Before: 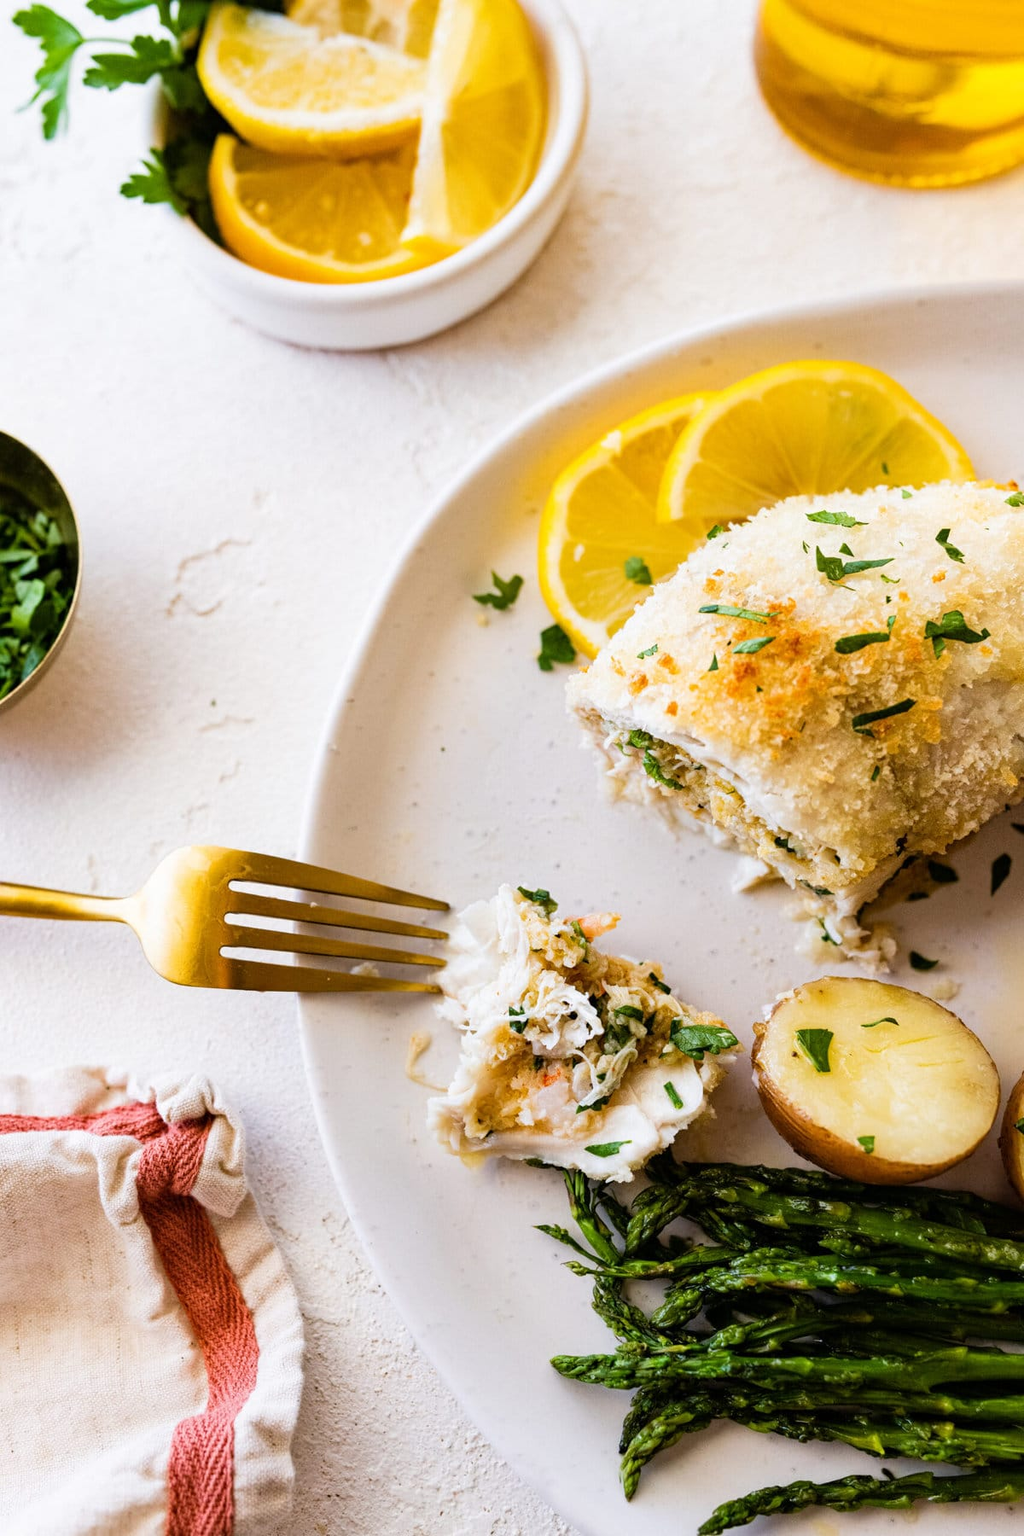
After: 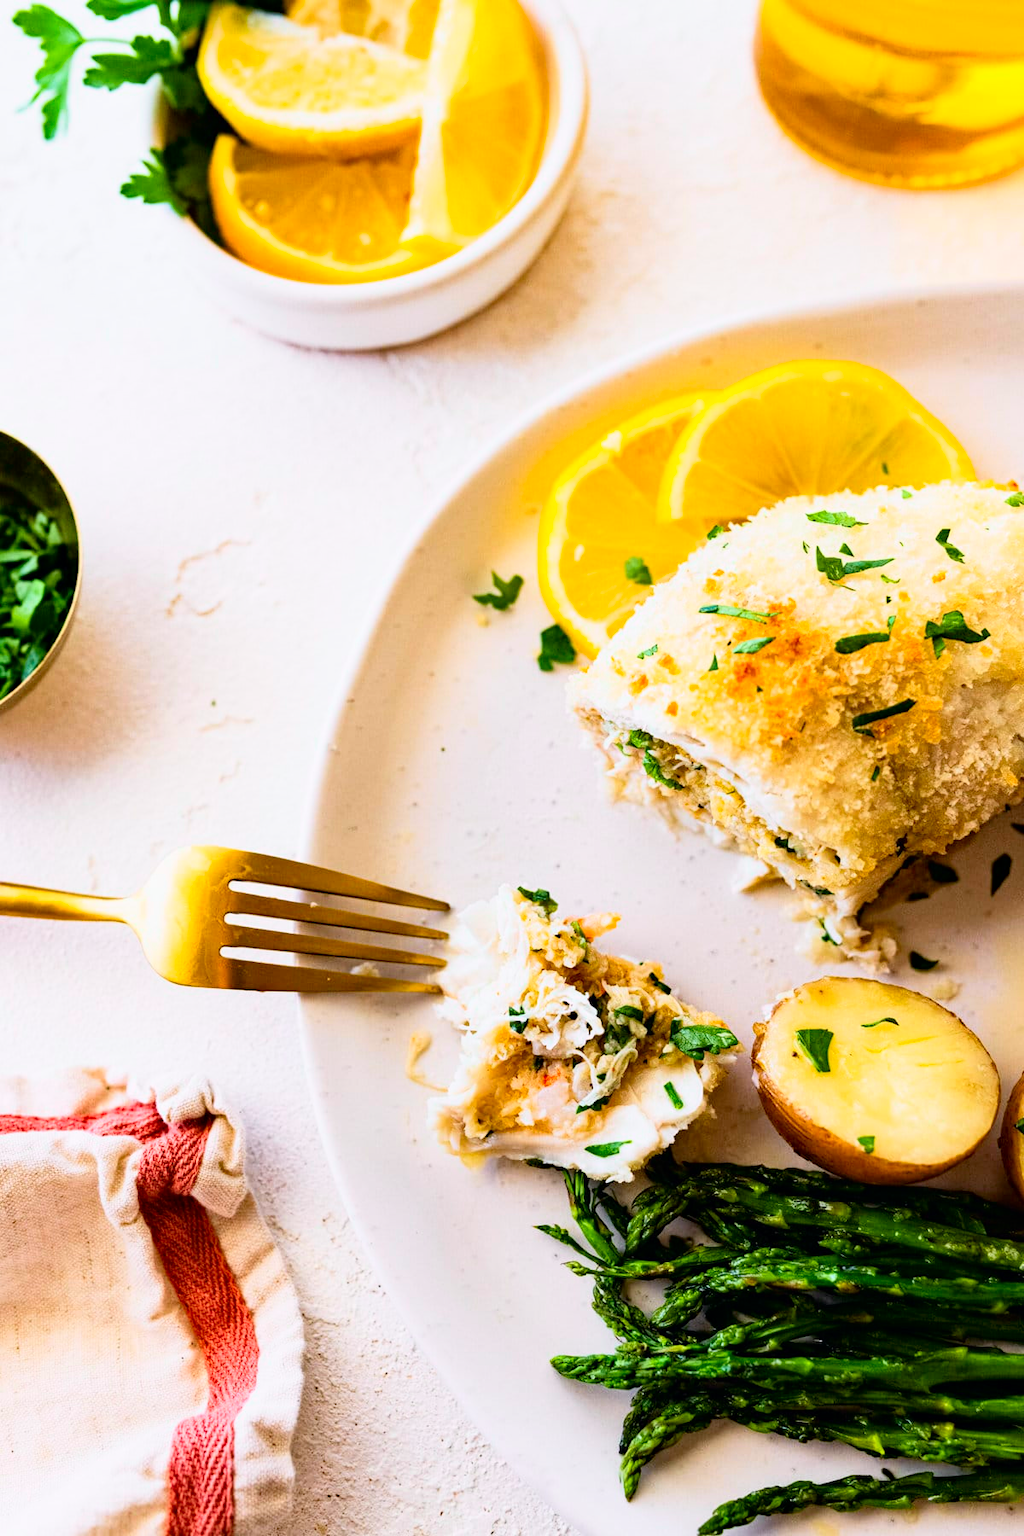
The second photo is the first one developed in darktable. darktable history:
tone curve: curves: ch0 [(0, 0) (0.051, 0.03) (0.096, 0.071) (0.243, 0.246) (0.461, 0.515) (0.605, 0.692) (0.761, 0.85) (0.881, 0.933) (1, 0.984)]; ch1 [(0, 0) (0.1, 0.038) (0.318, 0.243) (0.431, 0.384) (0.488, 0.475) (0.499, 0.499) (0.534, 0.546) (0.567, 0.592) (0.601, 0.632) (0.734, 0.809) (1, 1)]; ch2 [(0, 0) (0.297, 0.257) (0.414, 0.379) (0.453, 0.45) (0.479, 0.483) (0.504, 0.499) (0.52, 0.519) (0.541, 0.554) (0.614, 0.652) (0.817, 0.874) (1, 1)], color space Lab, independent channels, preserve colors none
haze removal: compatibility mode true, adaptive false
